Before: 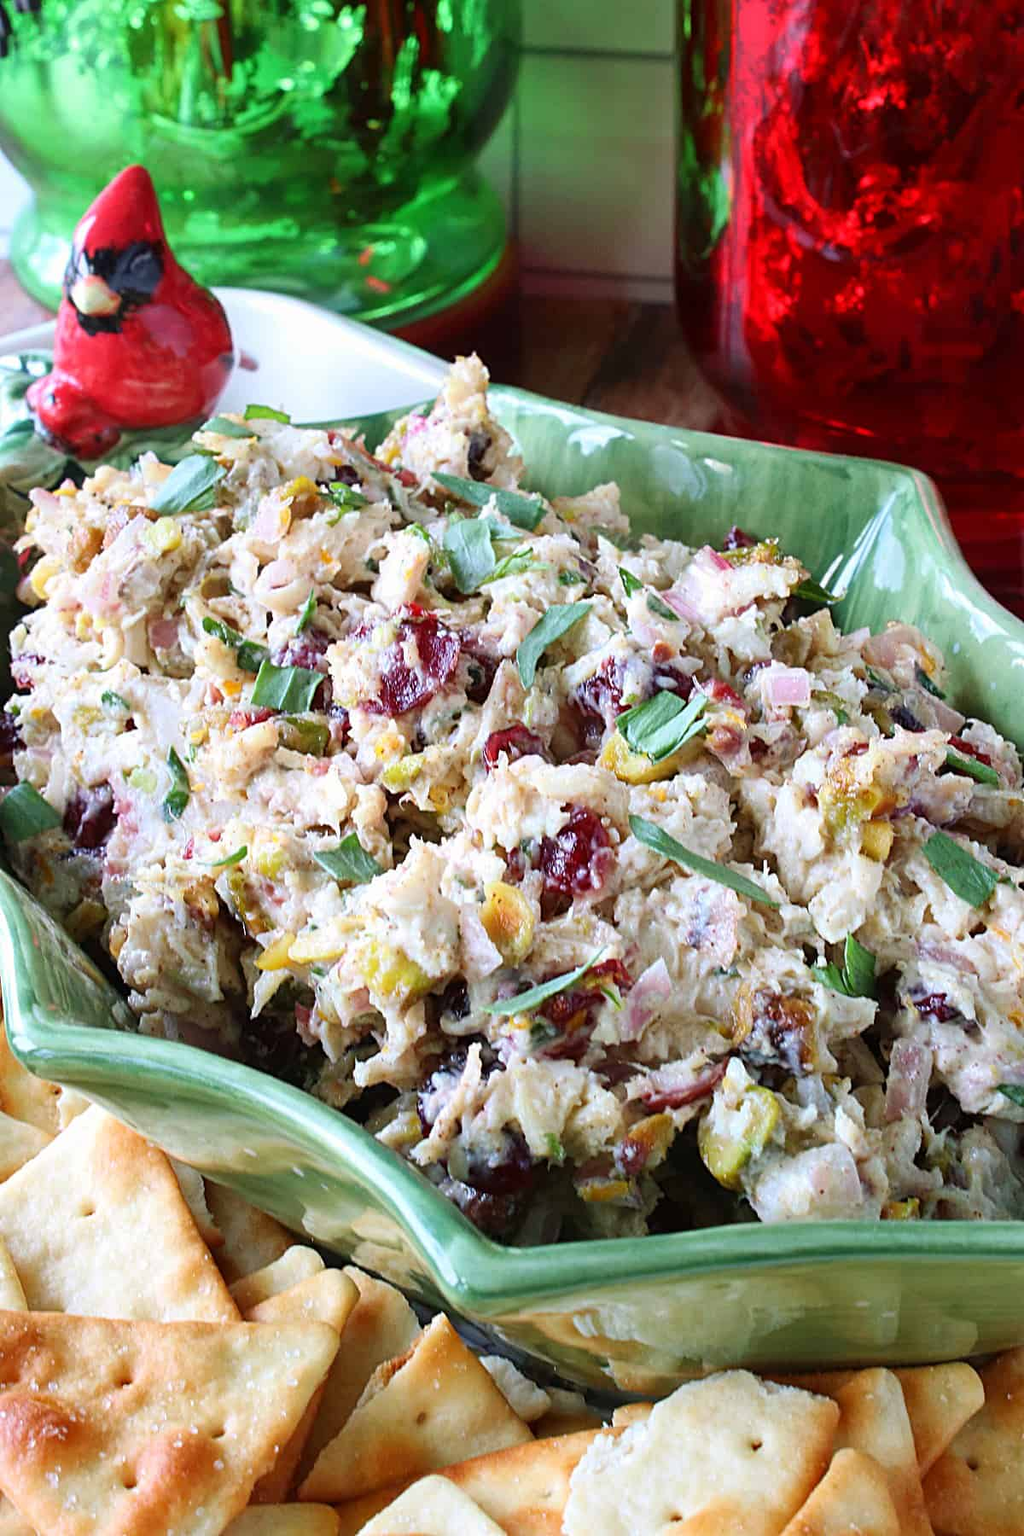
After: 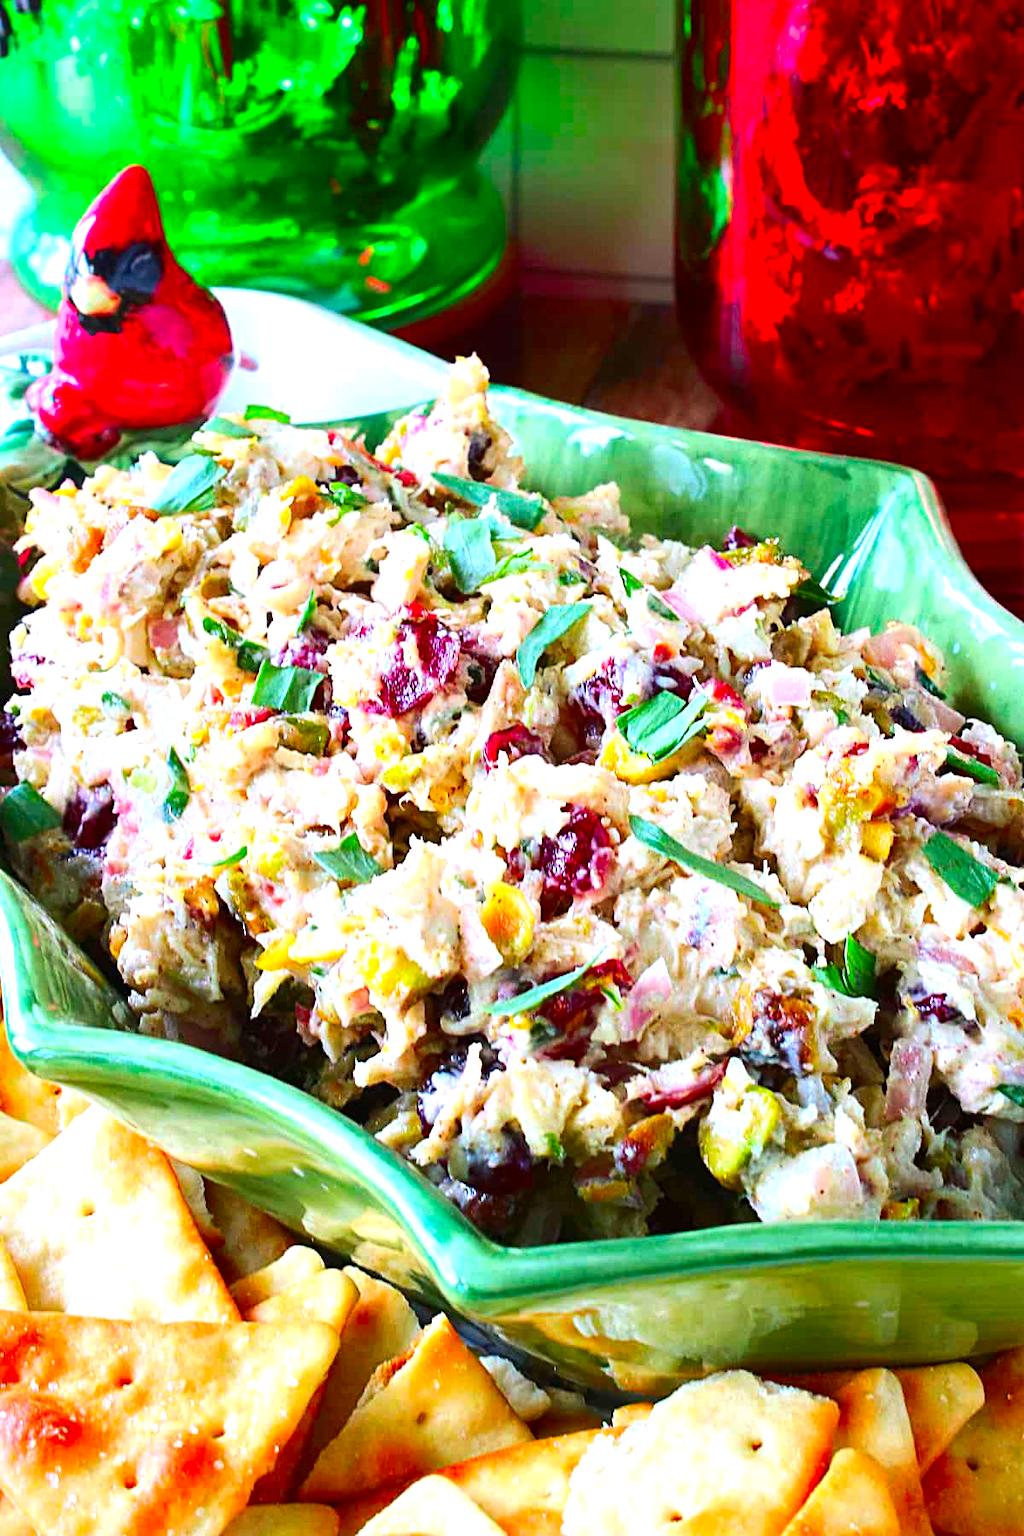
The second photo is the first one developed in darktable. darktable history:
tone equalizer: -8 EV 0.001 EV, -7 EV -0.003 EV, -6 EV 0.004 EV, -5 EV -0.053 EV, -4 EV -0.108 EV, -3 EV -0.195 EV, -2 EV 0.261 EV, -1 EV 0.708 EV, +0 EV 0.495 EV
color correction: highlights b* -0.023, saturation 1.78
